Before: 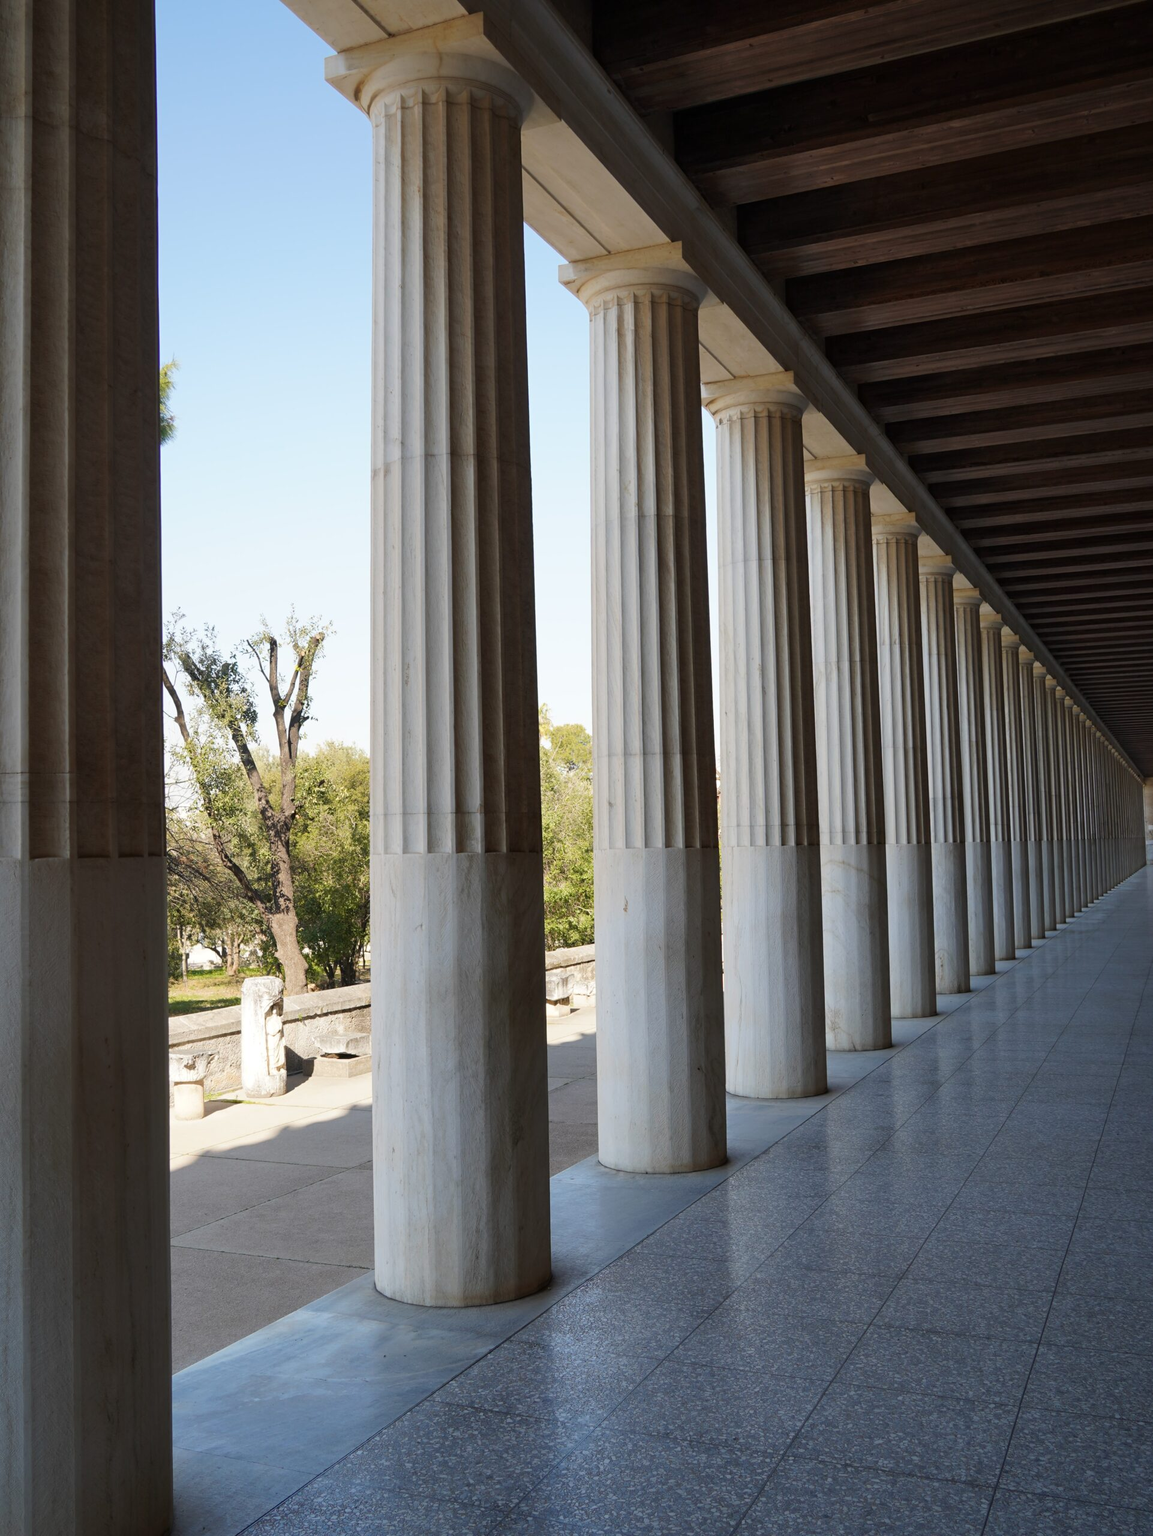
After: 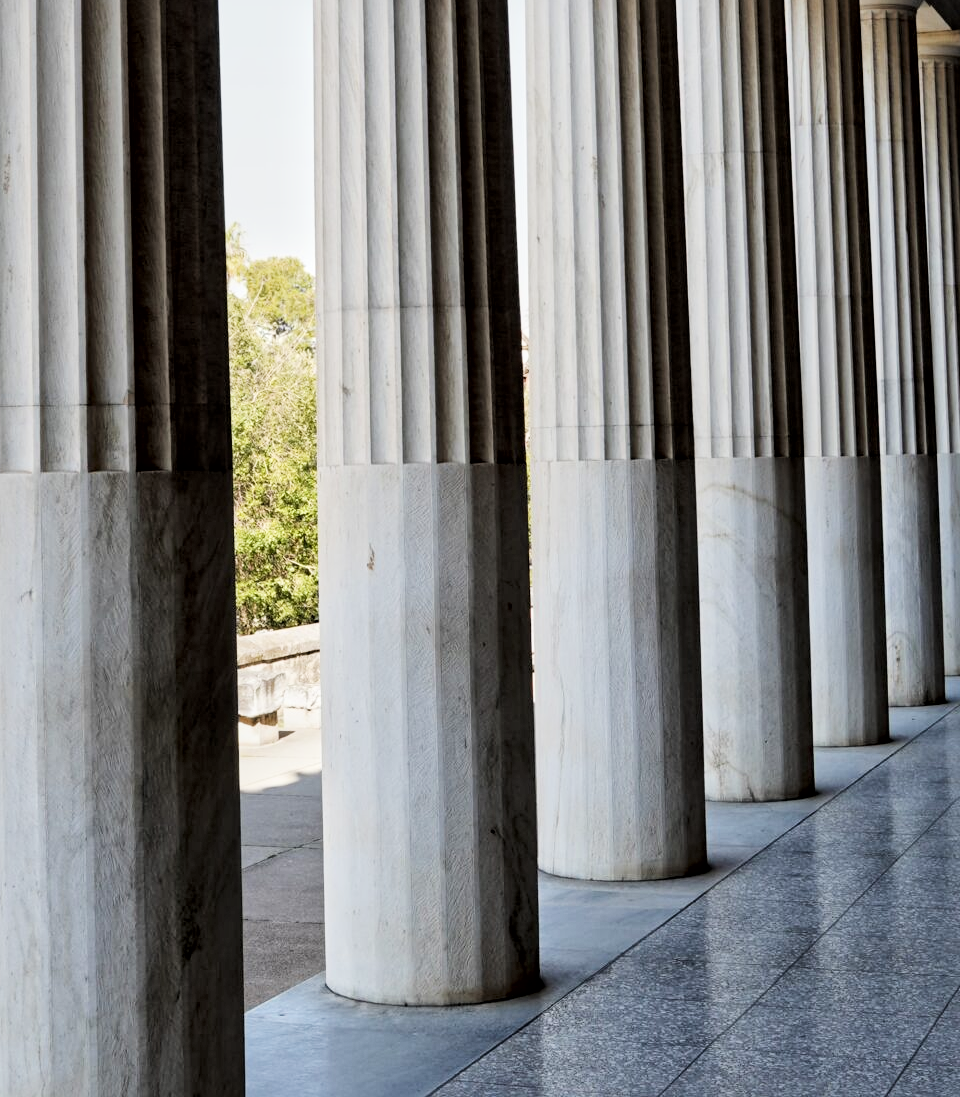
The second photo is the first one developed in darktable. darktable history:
exposure: black level correction 0, exposure 0.499 EV, compensate highlight preservation false
filmic rgb: black relative exposure -5.09 EV, white relative exposure 3.98 EV, threshold 3.03 EV, structure ↔ texture 99.74%, hardness 2.88, contrast 1.3, highlights saturation mix -29.23%, enable highlight reconstruction true
local contrast: mode bilateral grid, contrast 20, coarseness 18, detail 163%, midtone range 0.2
crop: left 34.988%, top 37.11%, right 15.063%, bottom 20.02%
